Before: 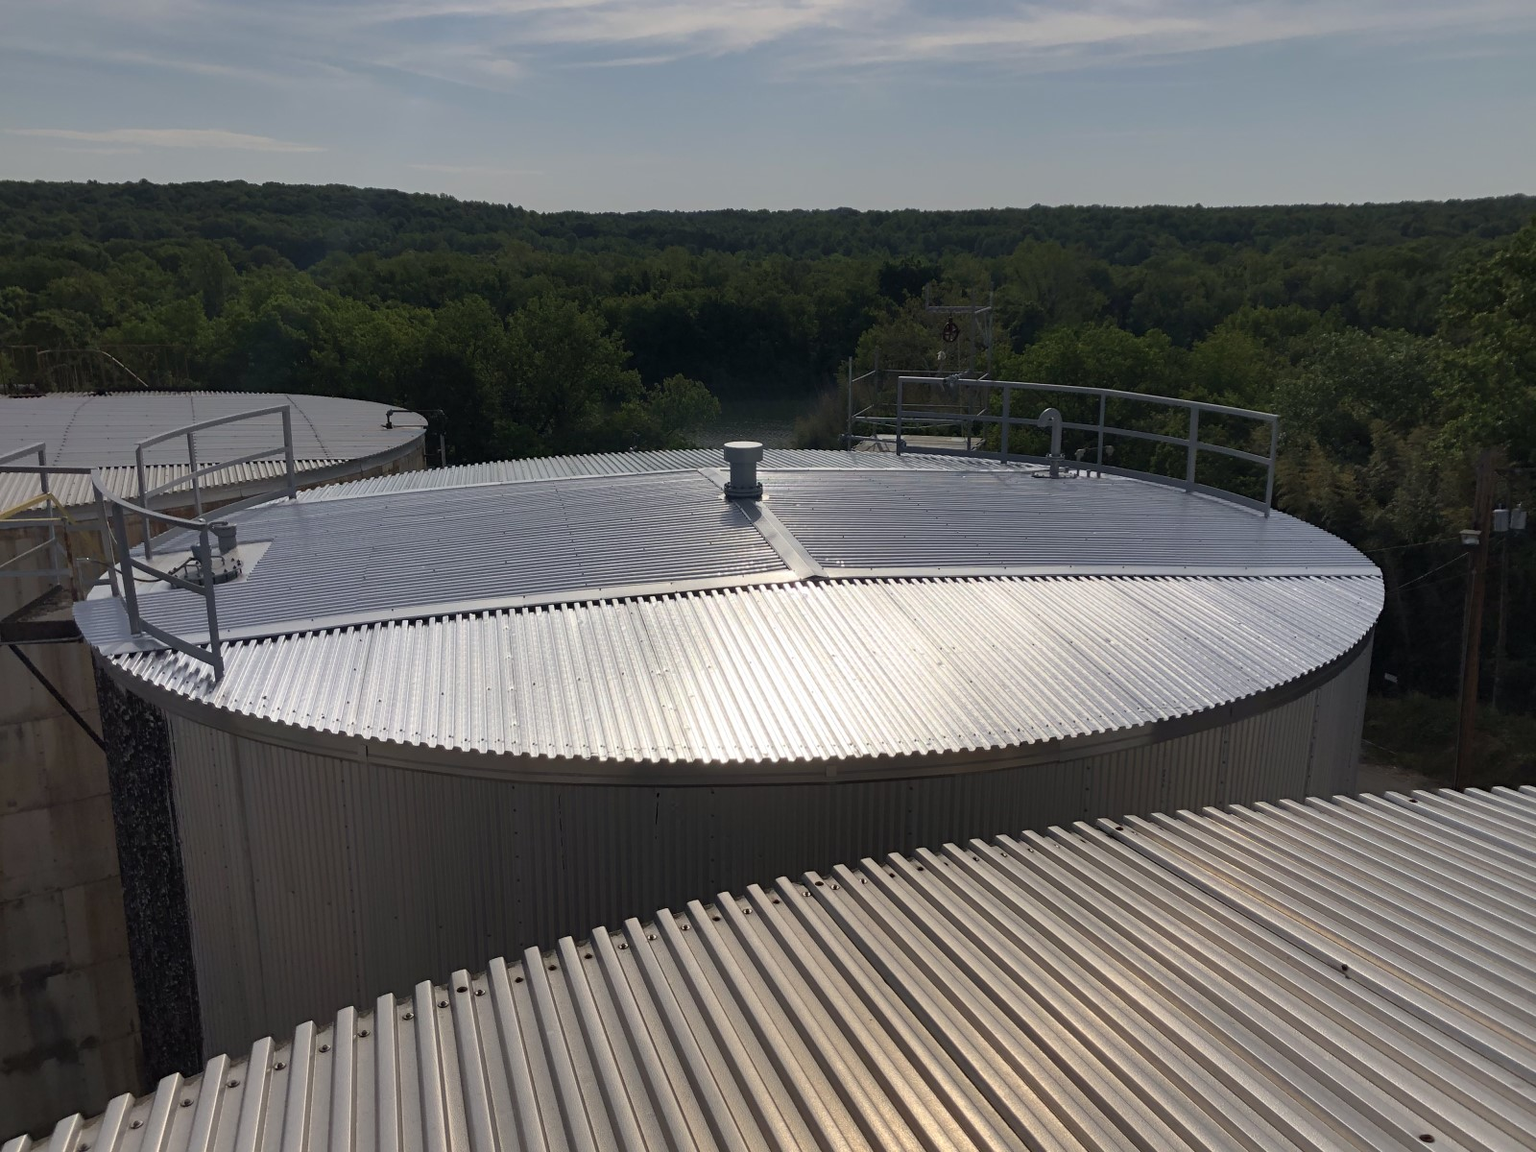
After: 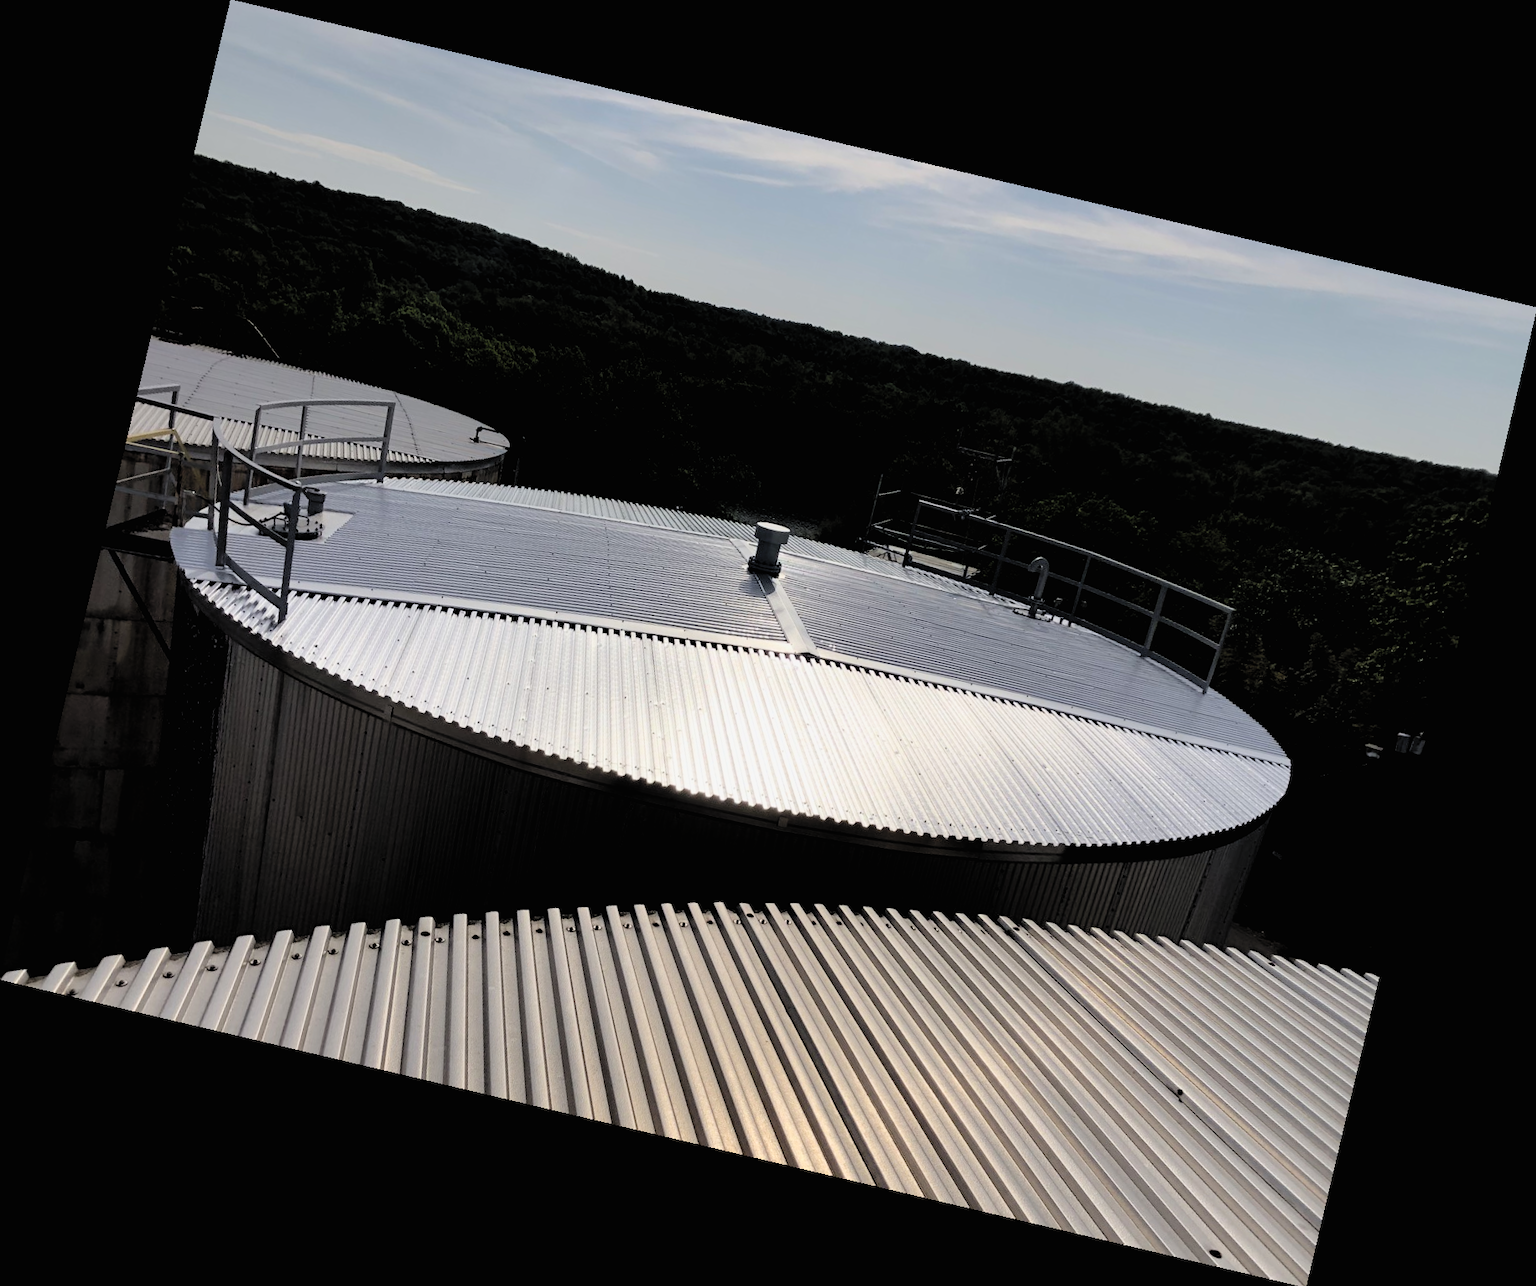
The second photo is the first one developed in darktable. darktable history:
contrast brightness saturation: contrast 0.14, brightness 0.21
rotate and perspective: rotation 13.27°, automatic cropping off
exposure: black level correction 0.01, exposure 0.014 EV, compensate highlight preservation false
filmic rgb: black relative exposure -3.92 EV, white relative exposure 3.14 EV, hardness 2.87
